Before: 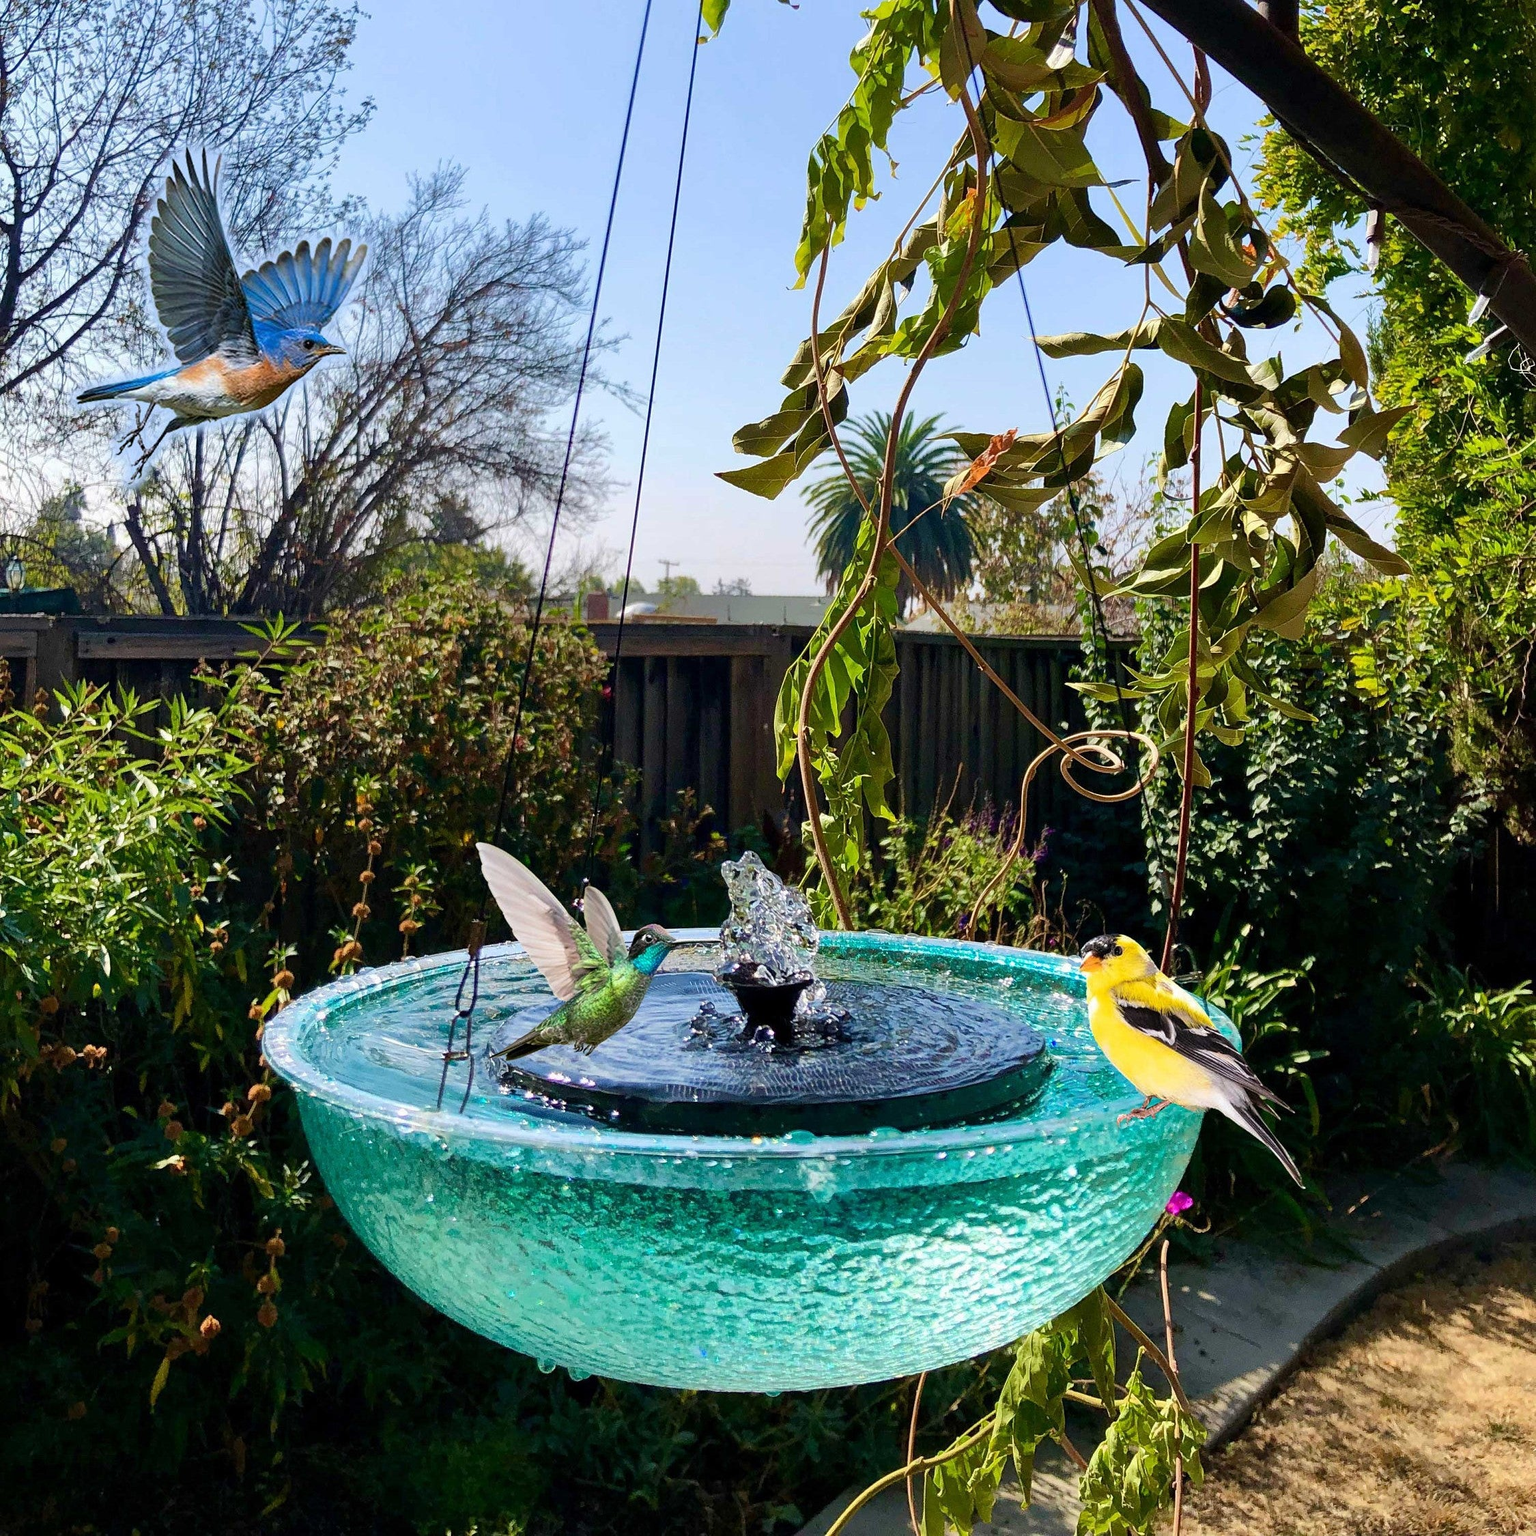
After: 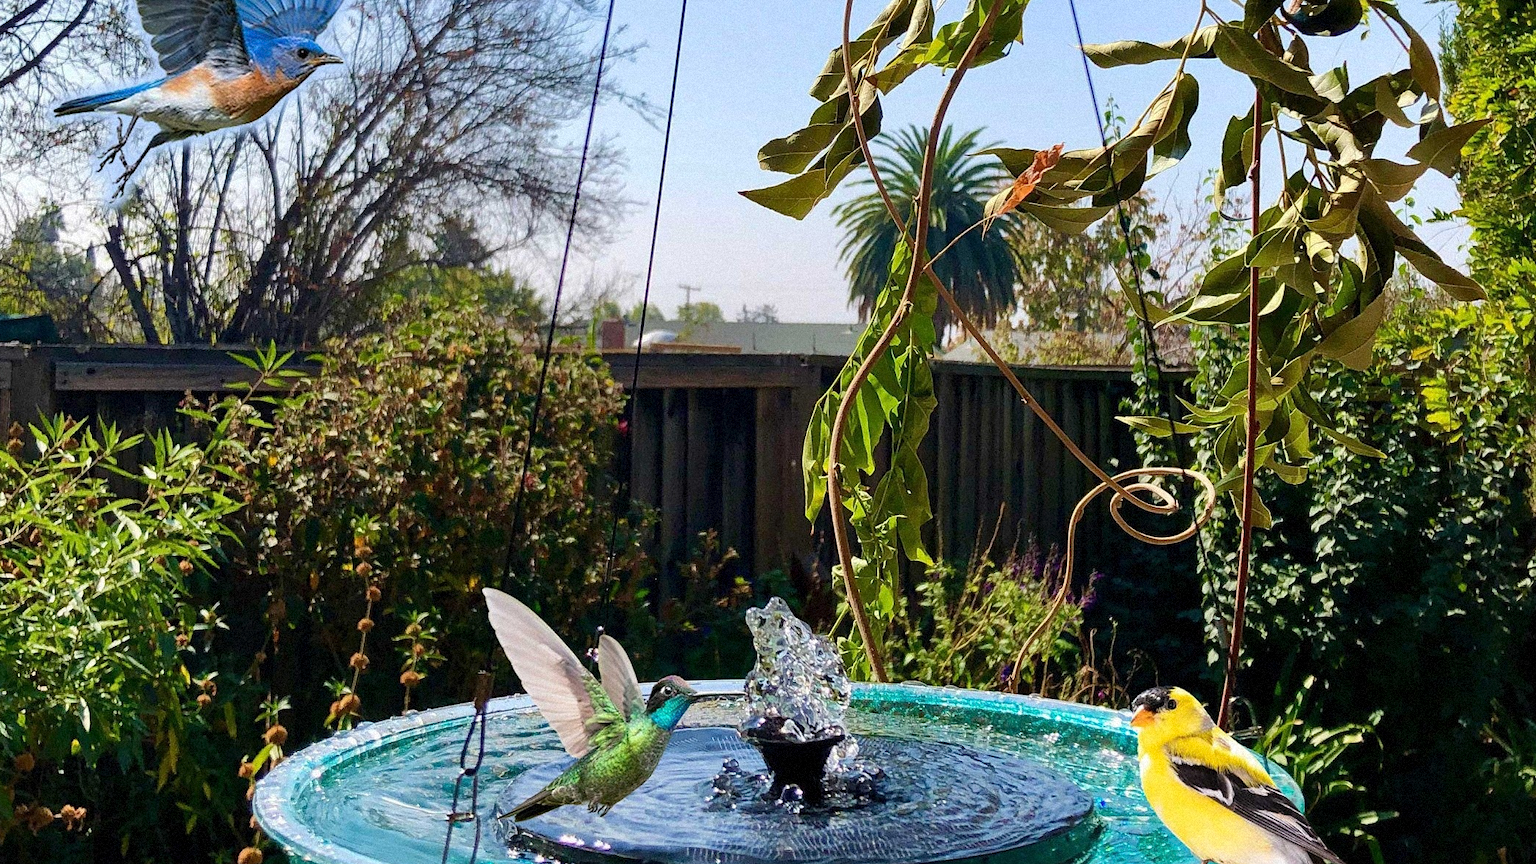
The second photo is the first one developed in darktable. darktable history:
crop: left 1.744%, top 19.225%, right 5.069%, bottom 28.357%
grain: mid-tones bias 0%
